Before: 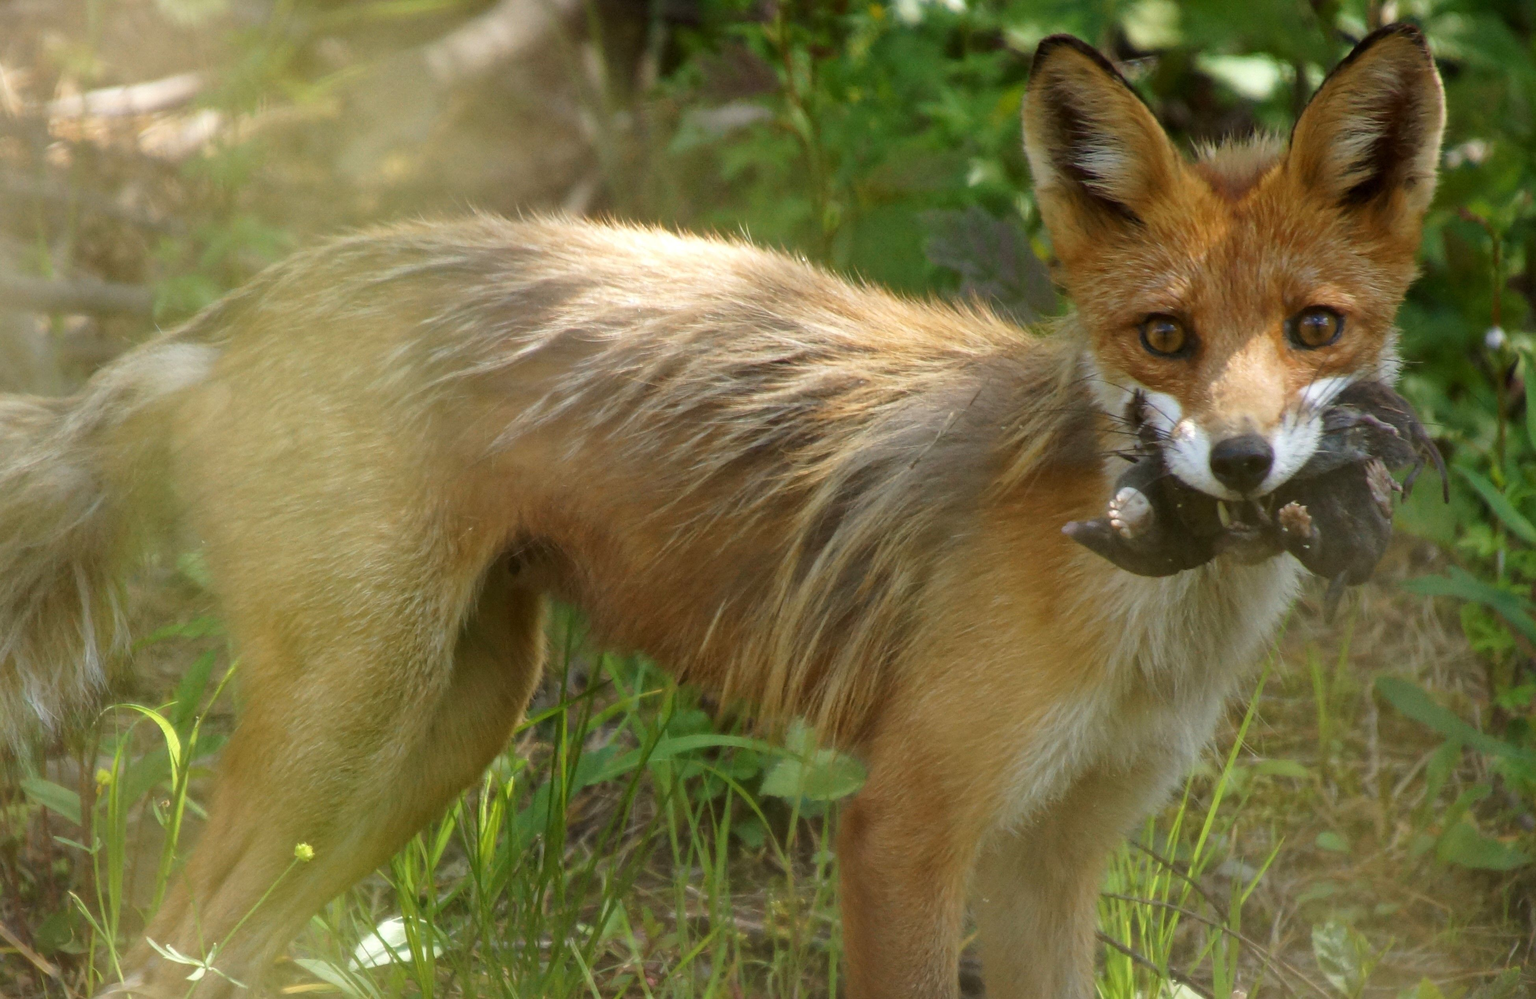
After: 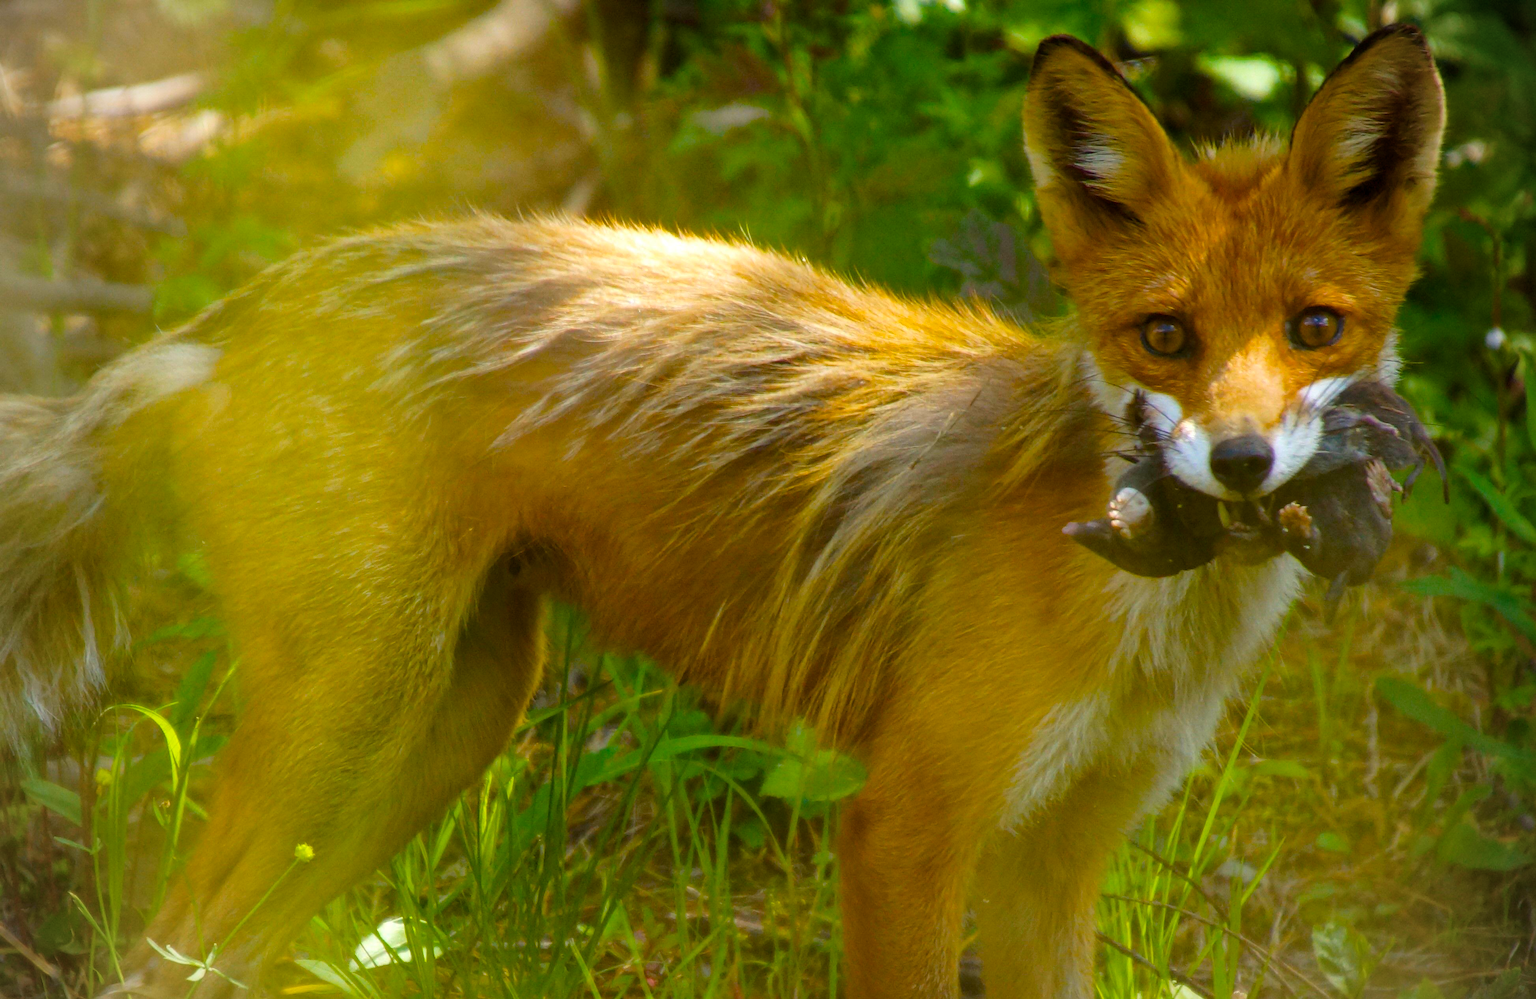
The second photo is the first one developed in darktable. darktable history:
vignetting: fall-off radius 60.92%
color balance rgb: perceptual saturation grading › global saturation 100%
